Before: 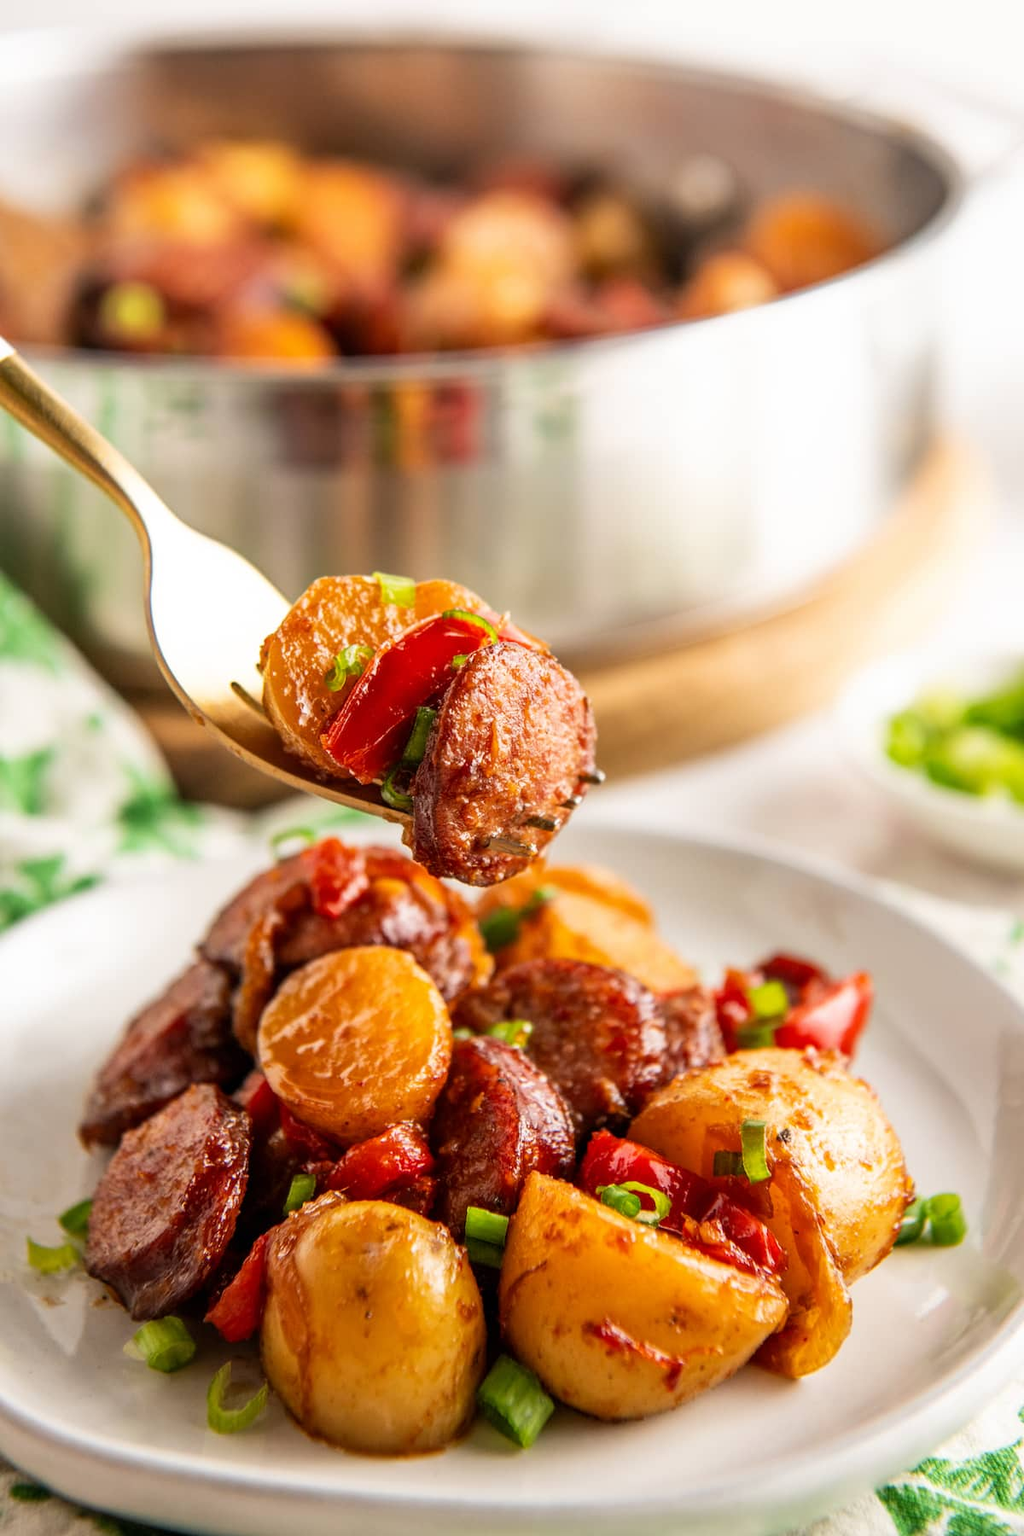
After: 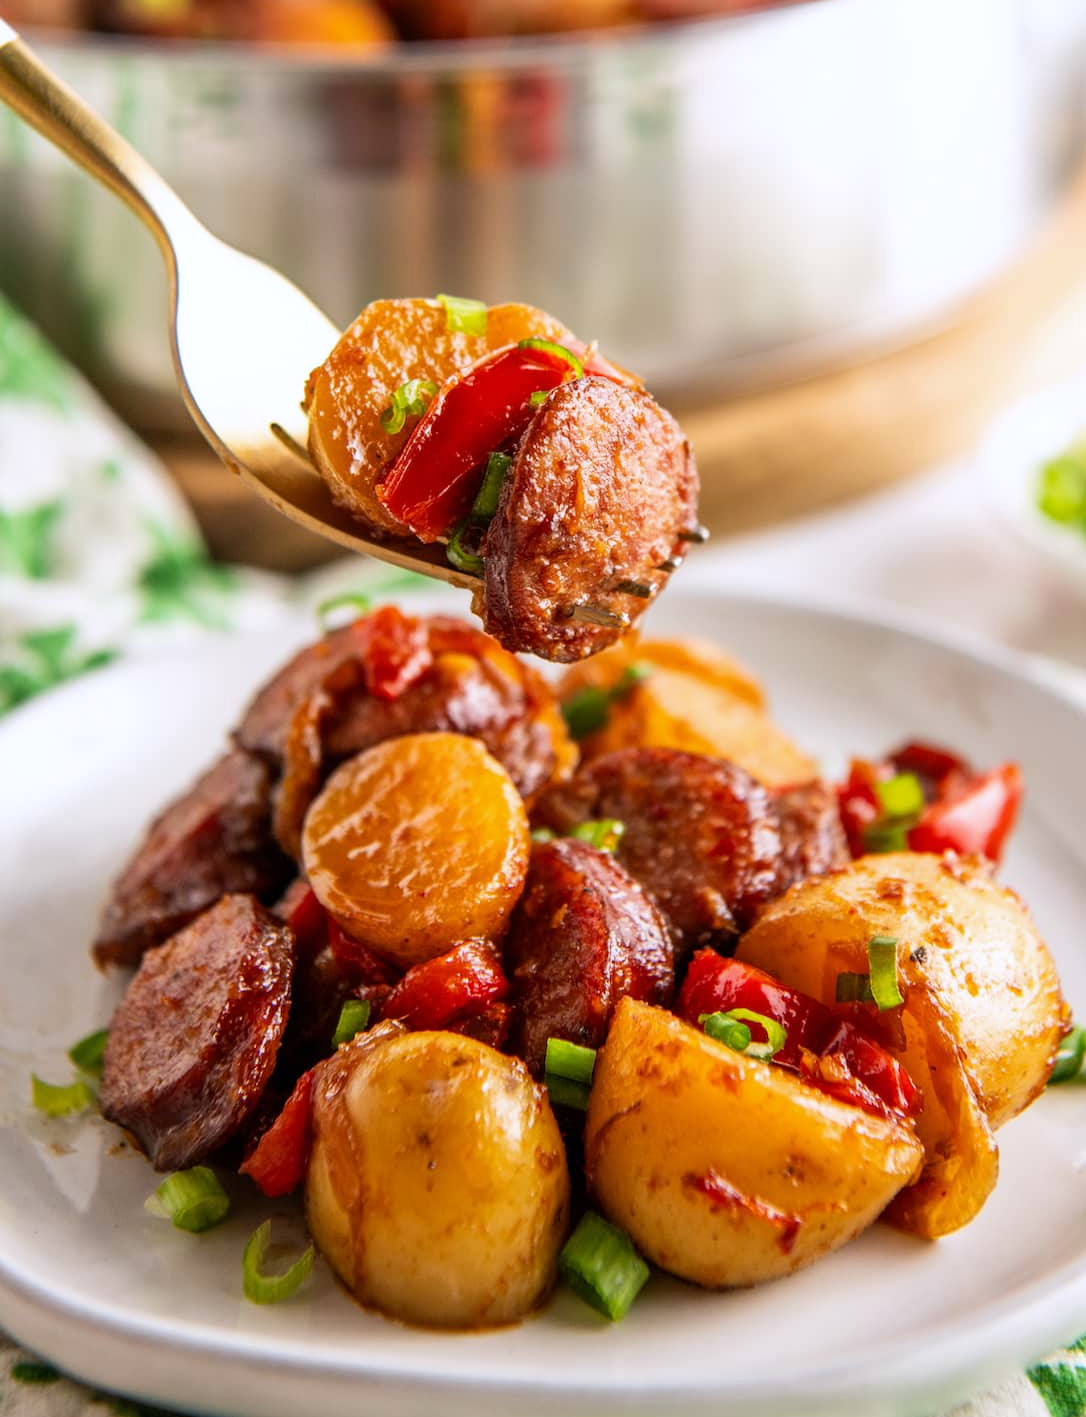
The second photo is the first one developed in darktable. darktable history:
white balance: red 0.984, blue 1.059
crop: top 20.916%, right 9.437%, bottom 0.316%
